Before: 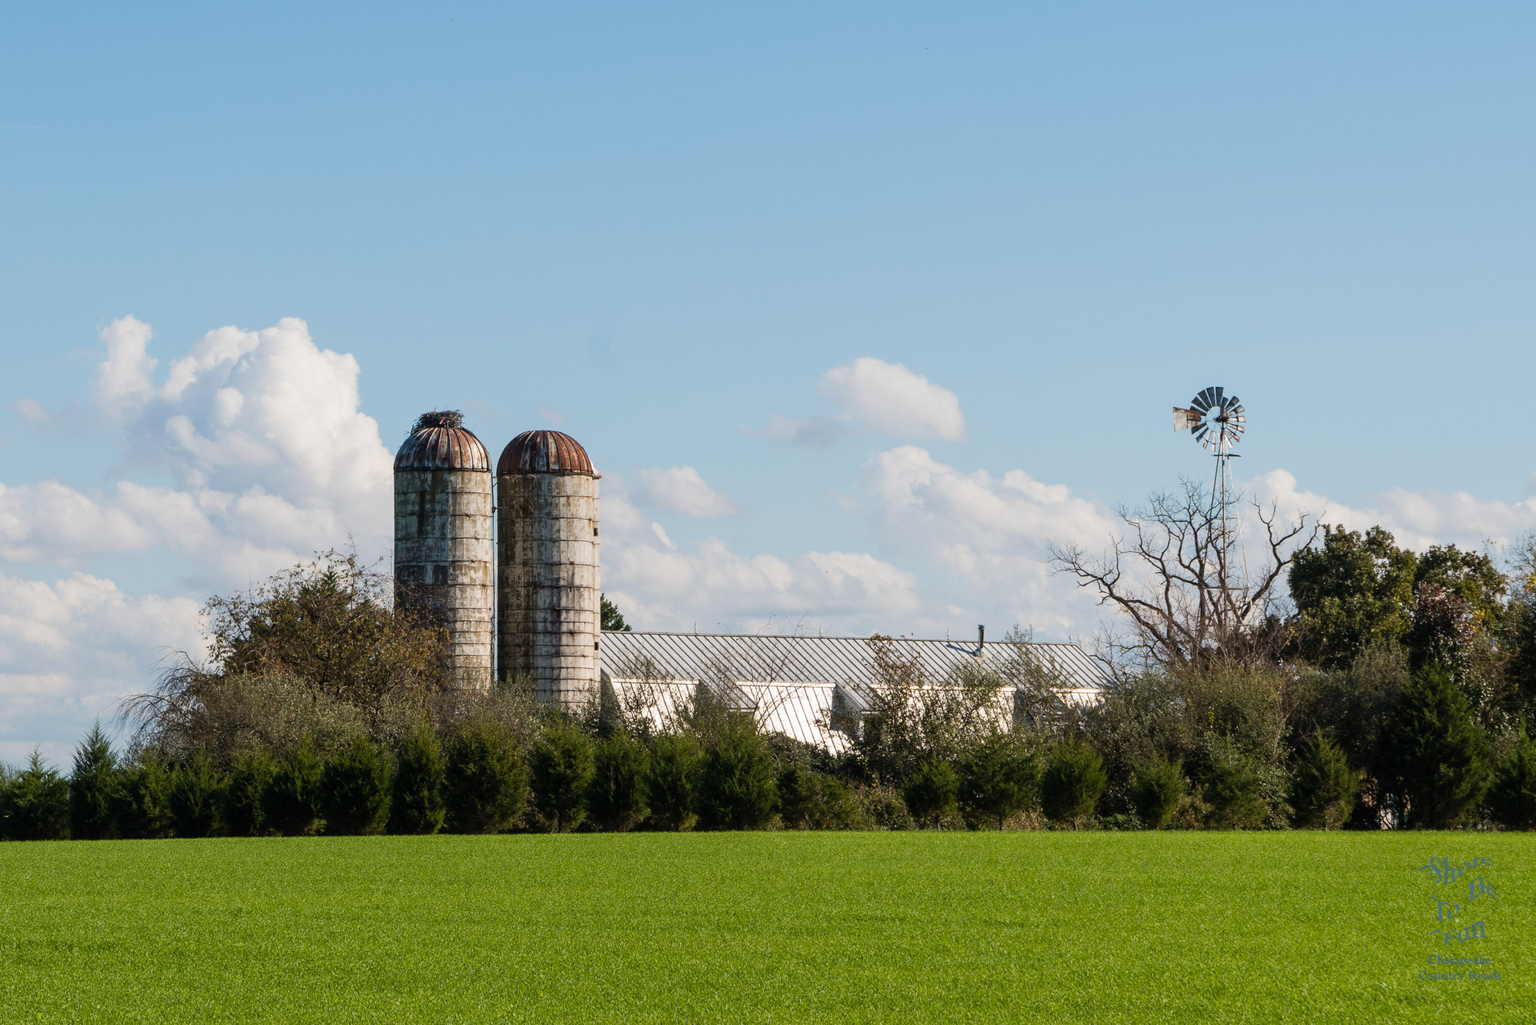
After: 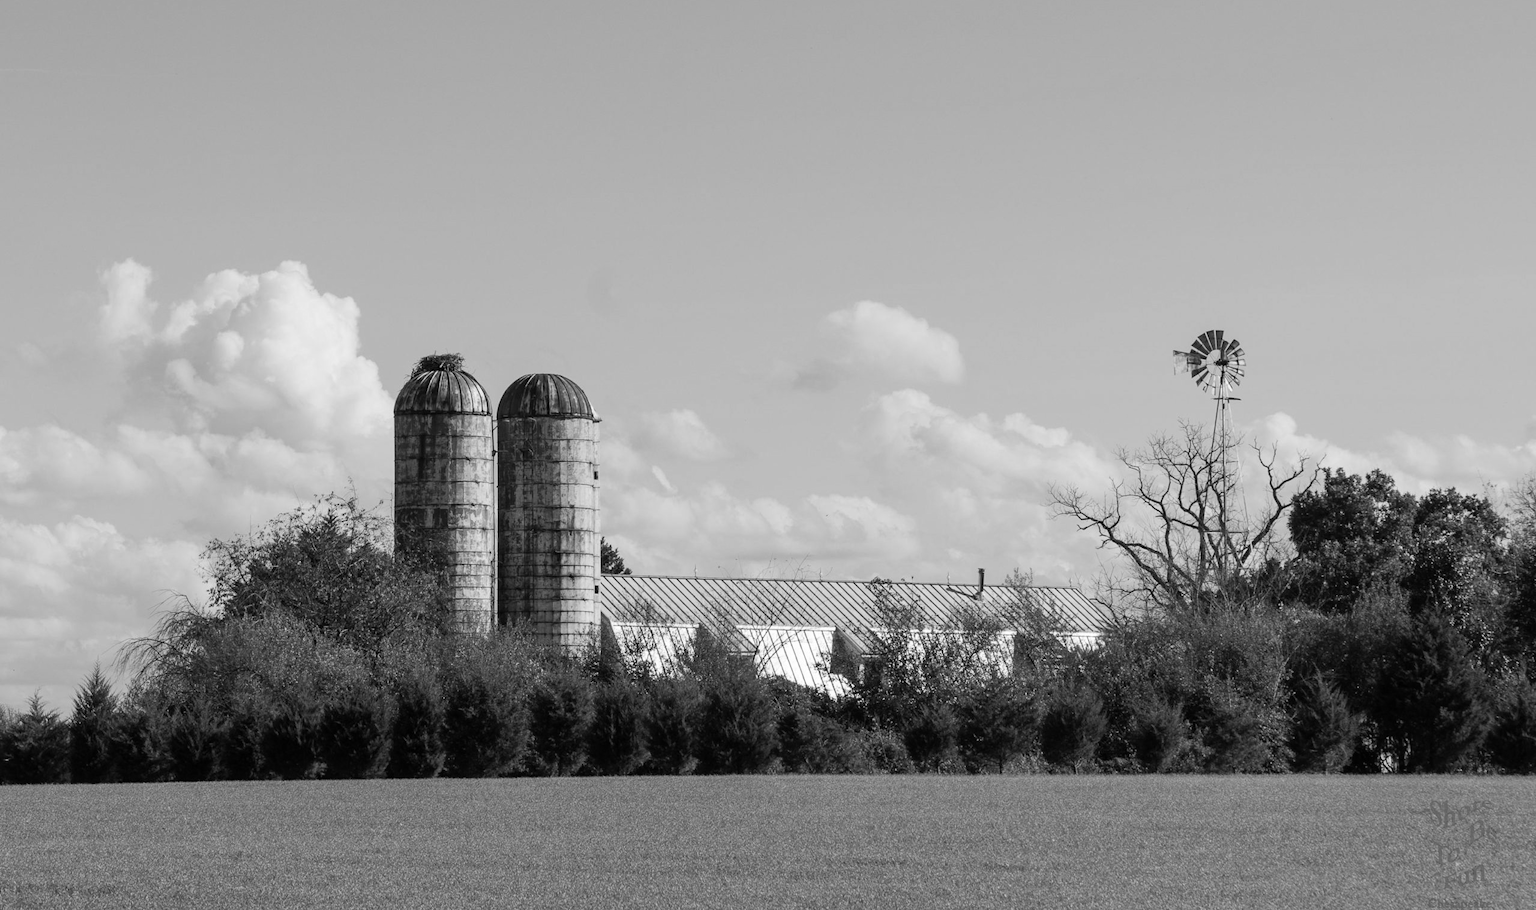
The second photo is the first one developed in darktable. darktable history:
monochrome: a 32, b 64, size 2.3, highlights 1
crop and rotate: top 5.609%, bottom 5.609%
